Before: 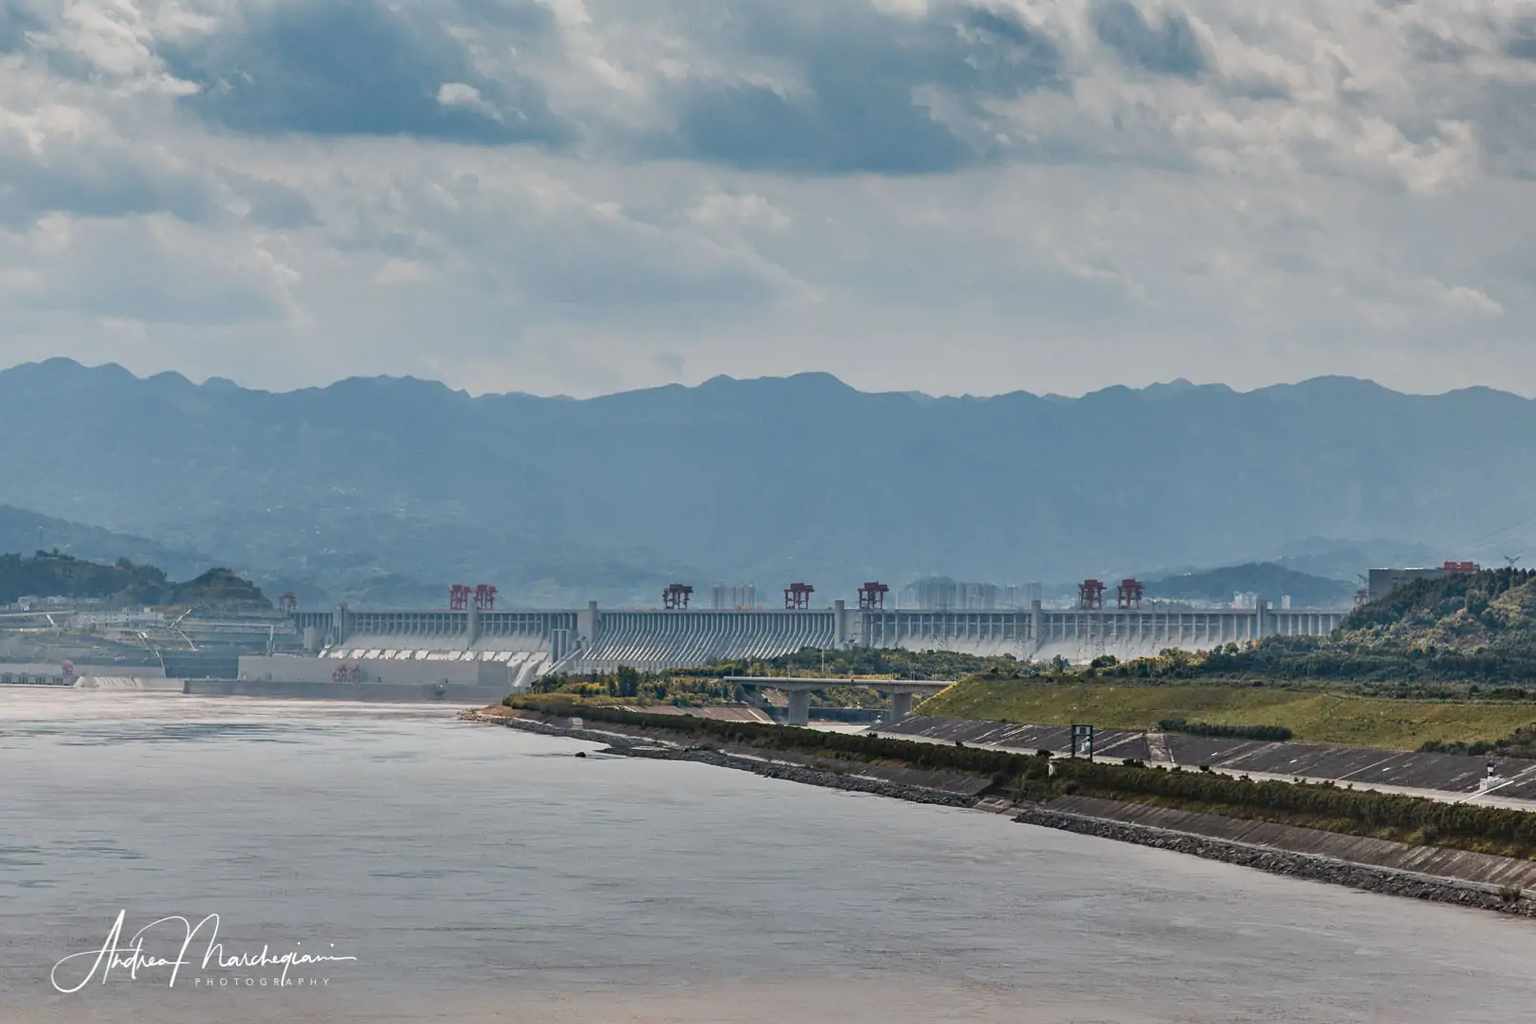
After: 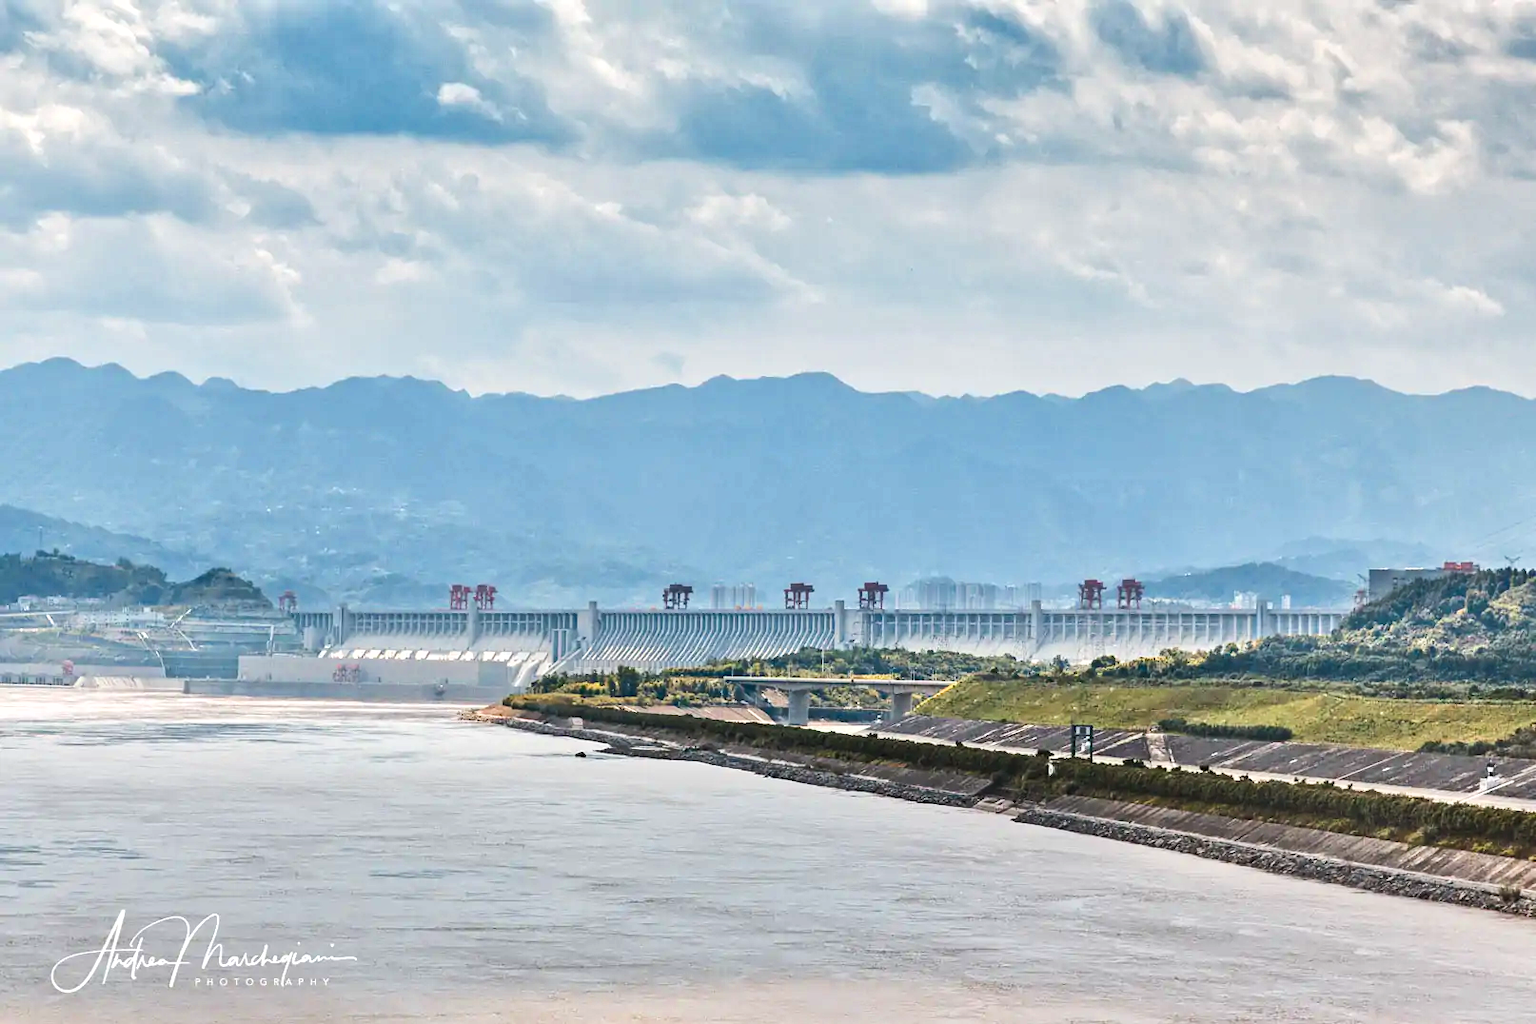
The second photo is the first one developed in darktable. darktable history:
tone equalizer: -7 EV 0.146 EV, -6 EV 0.578 EV, -5 EV 1.13 EV, -4 EV 1.31 EV, -3 EV 1.14 EV, -2 EV 0.6 EV, -1 EV 0.163 EV, edges refinement/feathering 500, mask exposure compensation -1.57 EV, preserve details guided filter
exposure: exposure 0.608 EV, compensate highlight preservation false
shadows and highlights: radius 336.32, shadows 28.93, highlights color adjustment 41.8%, soften with gaussian
